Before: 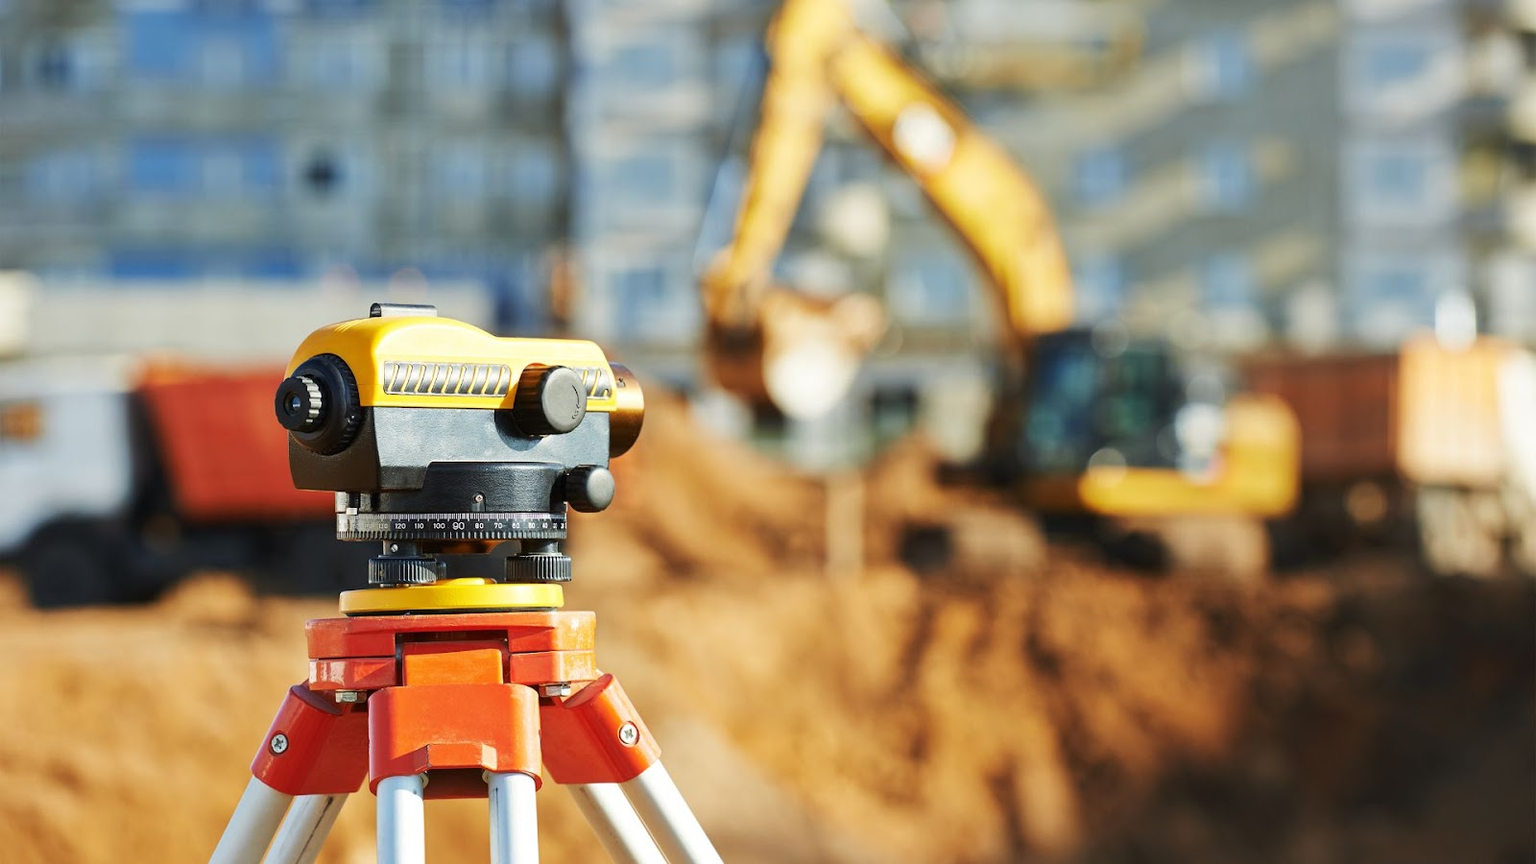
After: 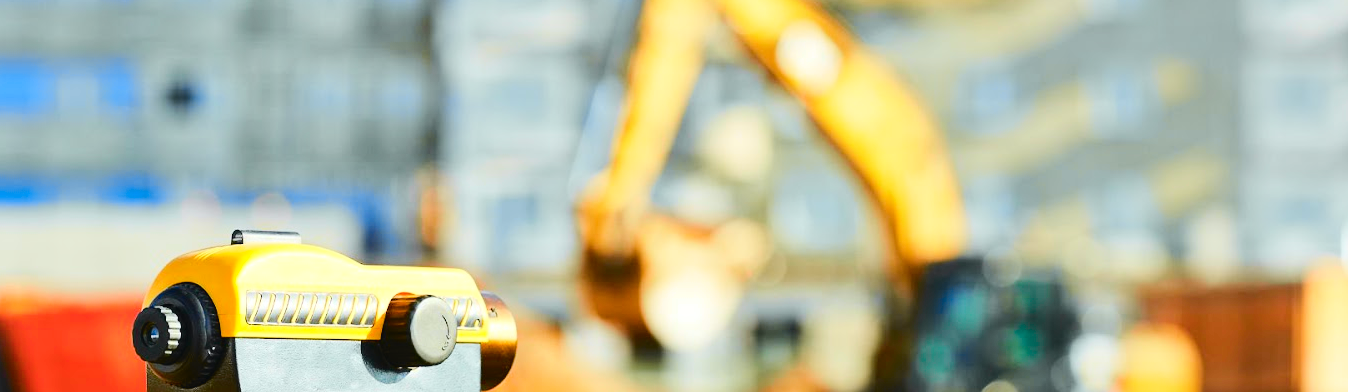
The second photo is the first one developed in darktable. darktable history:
tone curve: curves: ch0 [(0, 0.026) (0.104, 0.1) (0.233, 0.262) (0.398, 0.507) (0.498, 0.621) (0.65, 0.757) (0.835, 0.883) (1, 0.961)]; ch1 [(0, 0) (0.346, 0.307) (0.408, 0.369) (0.453, 0.457) (0.482, 0.476) (0.502, 0.498) (0.521, 0.503) (0.553, 0.554) (0.638, 0.646) (0.693, 0.727) (1, 1)]; ch2 [(0, 0) (0.366, 0.337) (0.434, 0.46) (0.485, 0.494) (0.5, 0.494) (0.511, 0.508) (0.537, 0.55) (0.579, 0.599) (0.663, 0.67) (1, 1)], color space Lab, independent channels, preserve colors none
crop and rotate: left 9.685%, top 9.612%, right 6.049%, bottom 46.739%
color balance rgb: perceptual saturation grading › global saturation 0.613%, perceptual saturation grading › mid-tones 6.23%, perceptual saturation grading › shadows 72.164%, perceptual brilliance grading › highlights 9.319%, perceptual brilliance grading › mid-tones 5.038%
